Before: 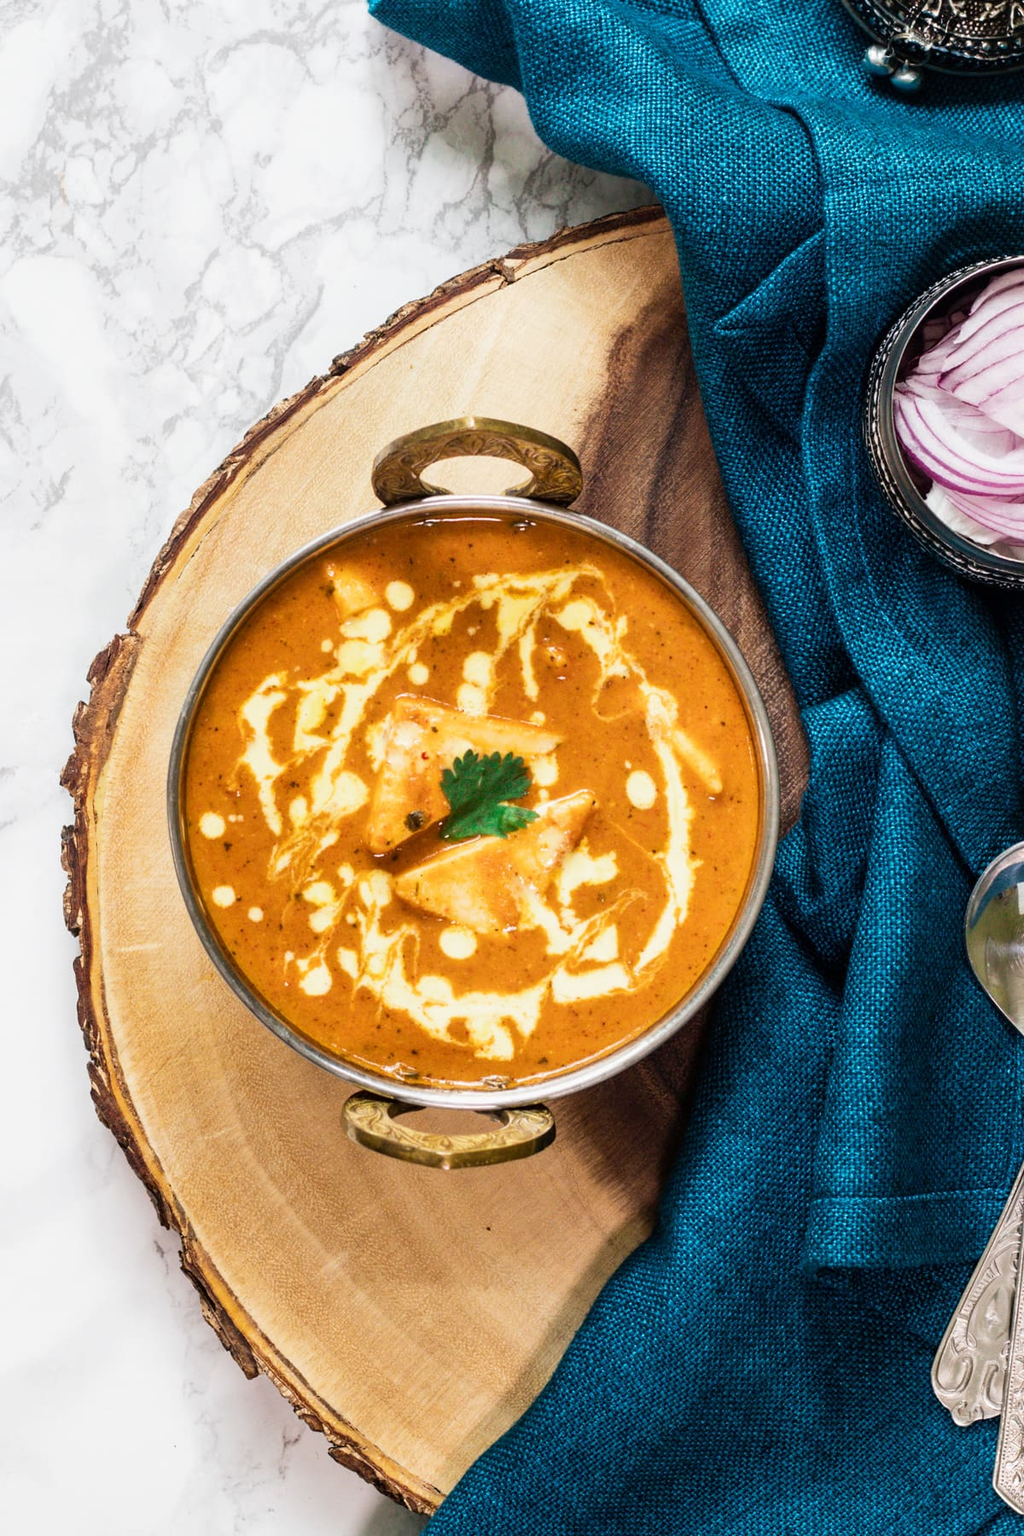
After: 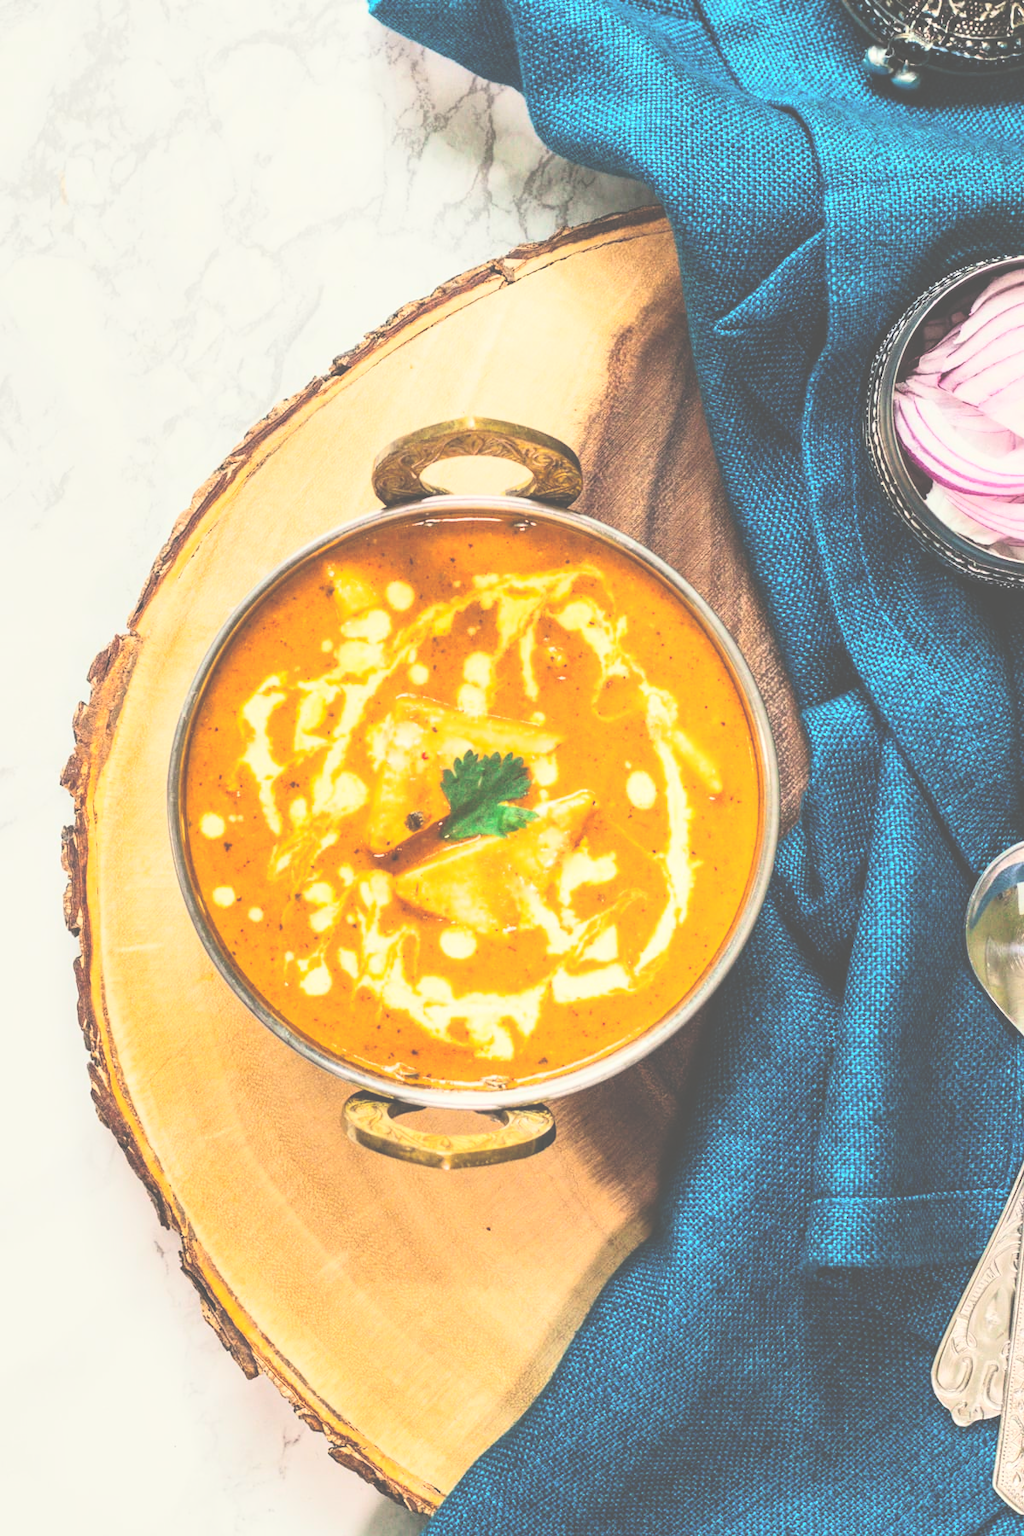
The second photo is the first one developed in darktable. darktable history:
color balance rgb: highlights gain › luminance 6.962%, highlights gain › chroma 1.941%, highlights gain › hue 89.58°, global offset › luminance -0.48%, perceptual saturation grading › global saturation 36.157%, contrast -29.937%
local contrast: highlights 106%, shadows 102%, detail 120%, midtone range 0.2
contrast brightness saturation: contrast 0.392, brightness 0.097
exposure: black level correction -0.071, exposure 0.501 EV, compensate exposure bias true, compensate highlight preservation false
